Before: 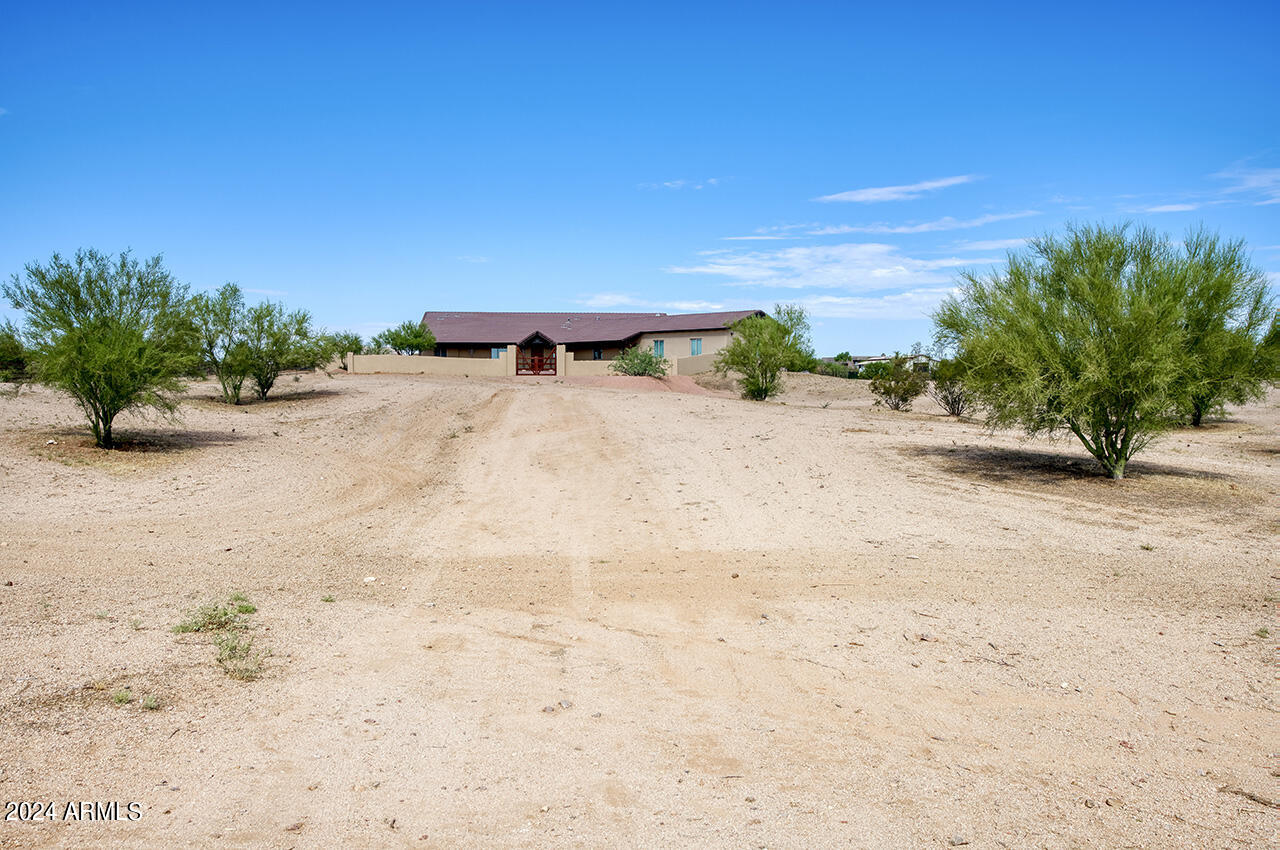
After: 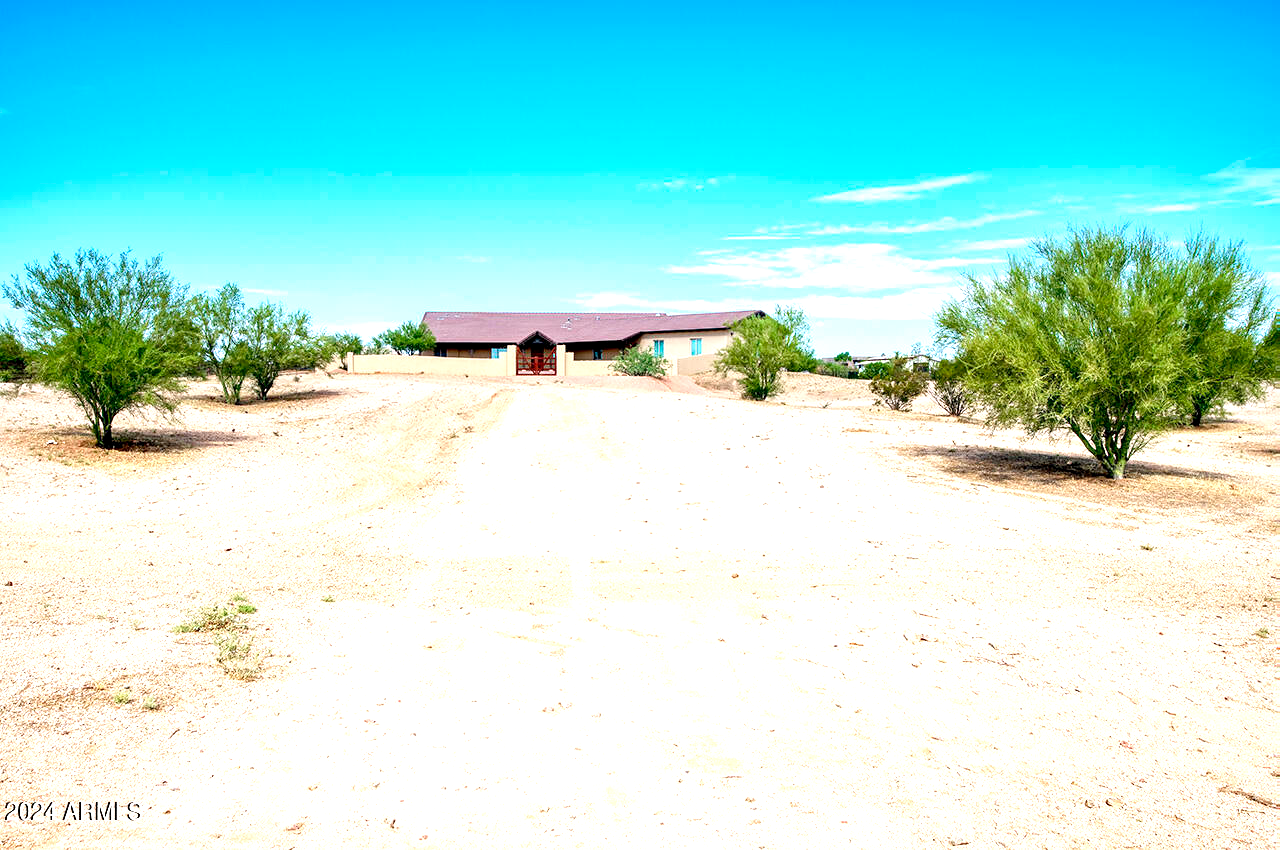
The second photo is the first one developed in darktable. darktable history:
exposure: black level correction 0.001, exposure 1.132 EV, compensate highlight preservation false
